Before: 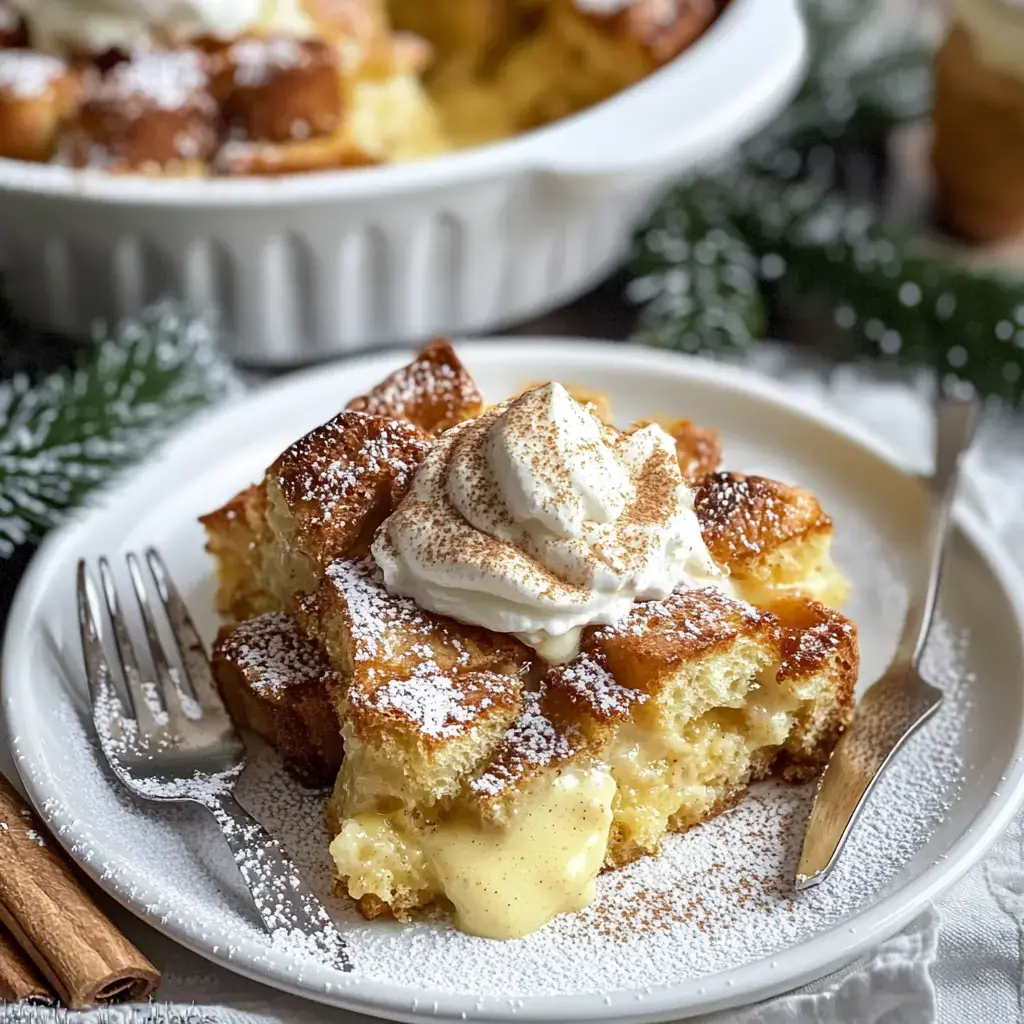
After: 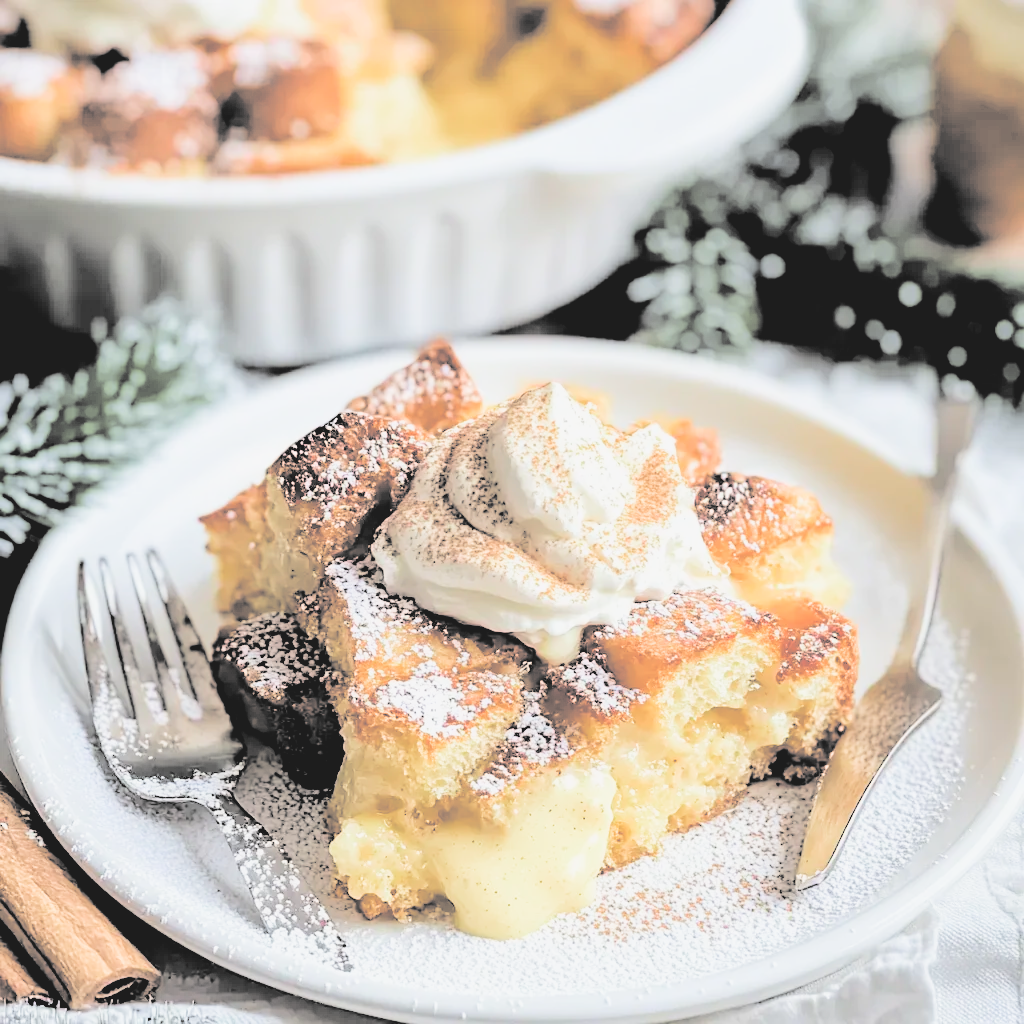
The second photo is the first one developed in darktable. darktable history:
contrast brightness saturation: brightness 0.99
filmic rgb: black relative exposure -3.3 EV, white relative exposure 3.46 EV, hardness 2.36, contrast 1.103, color science v4 (2020)
